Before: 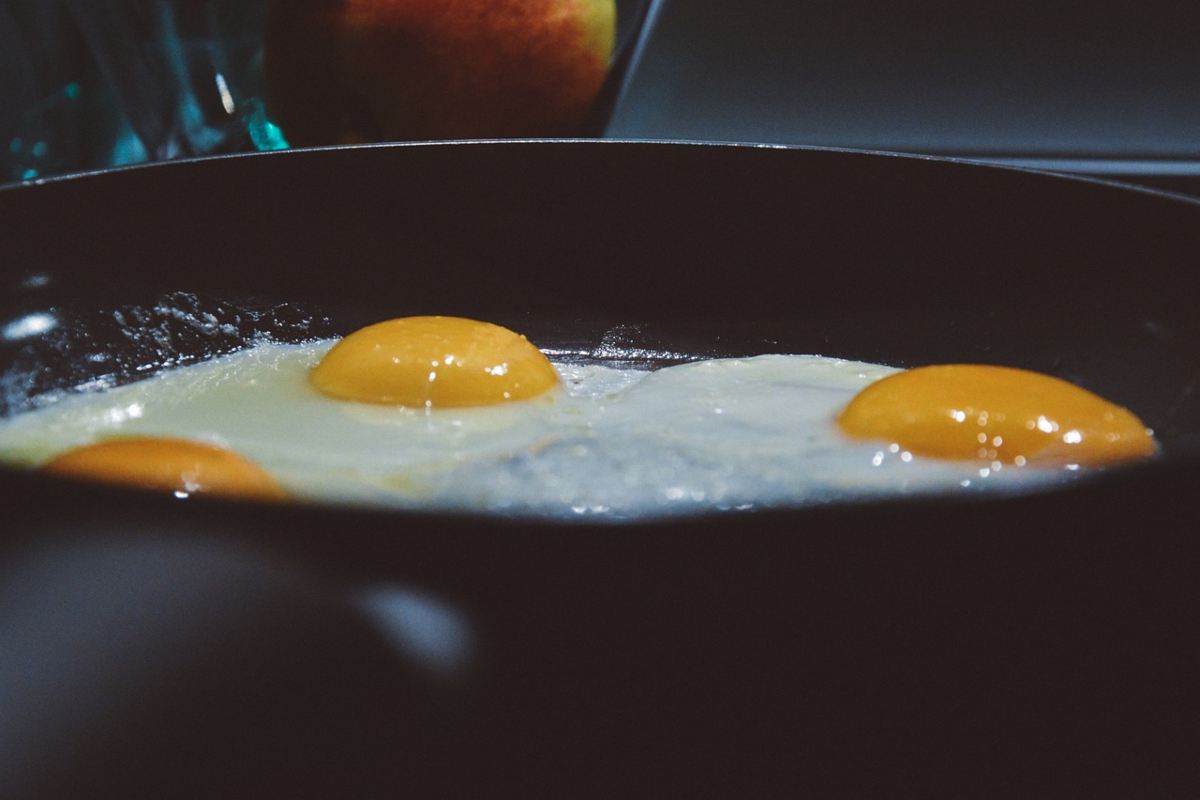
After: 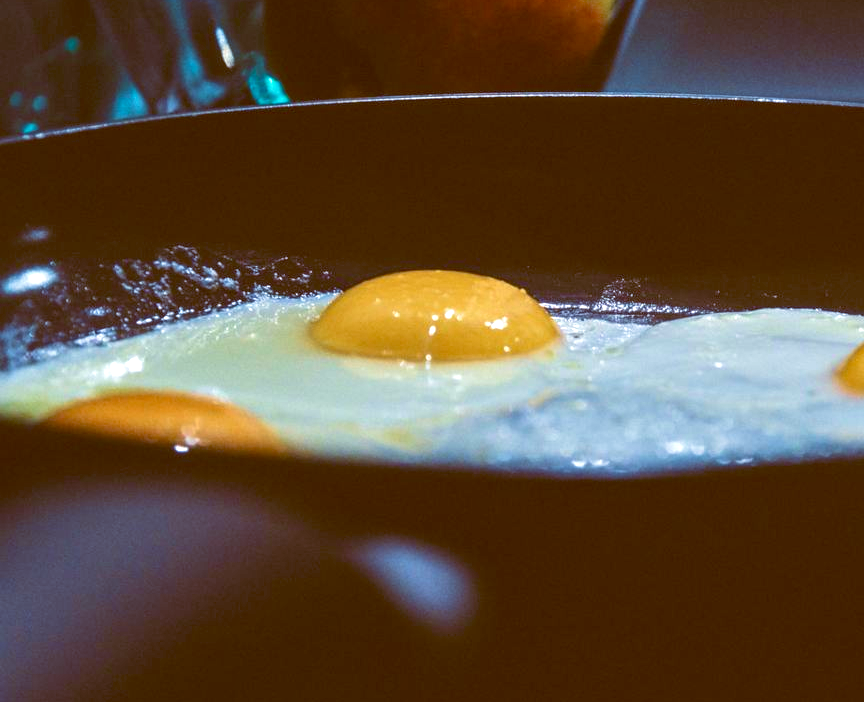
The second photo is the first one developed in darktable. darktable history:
color balance: lift [1, 1.015, 1.004, 0.985], gamma [1, 0.958, 0.971, 1.042], gain [1, 0.956, 0.977, 1.044]
exposure: exposure 0.559 EV, compensate highlight preservation false
velvia: strength 45%
local contrast: on, module defaults
crop: top 5.803%, right 27.864%, bottom 5.804%
